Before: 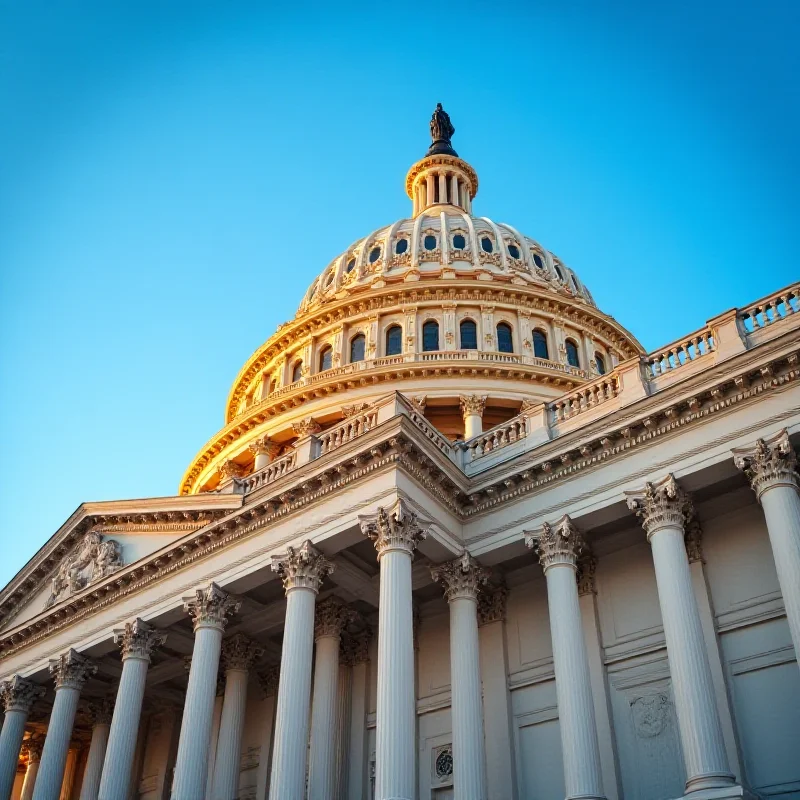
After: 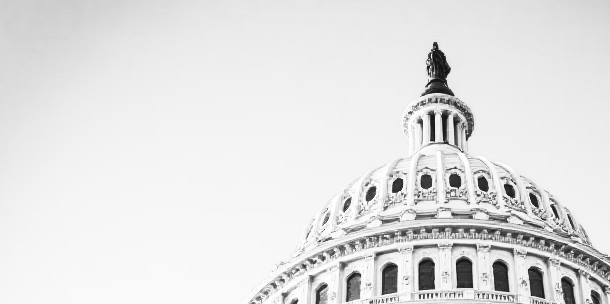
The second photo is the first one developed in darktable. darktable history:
crop: left 0.579%, top 7.627%, right 23.167%, bottom 54.275%
contrast brightness saturation: contrast 0.53, brightness 0.47, saturation -1
